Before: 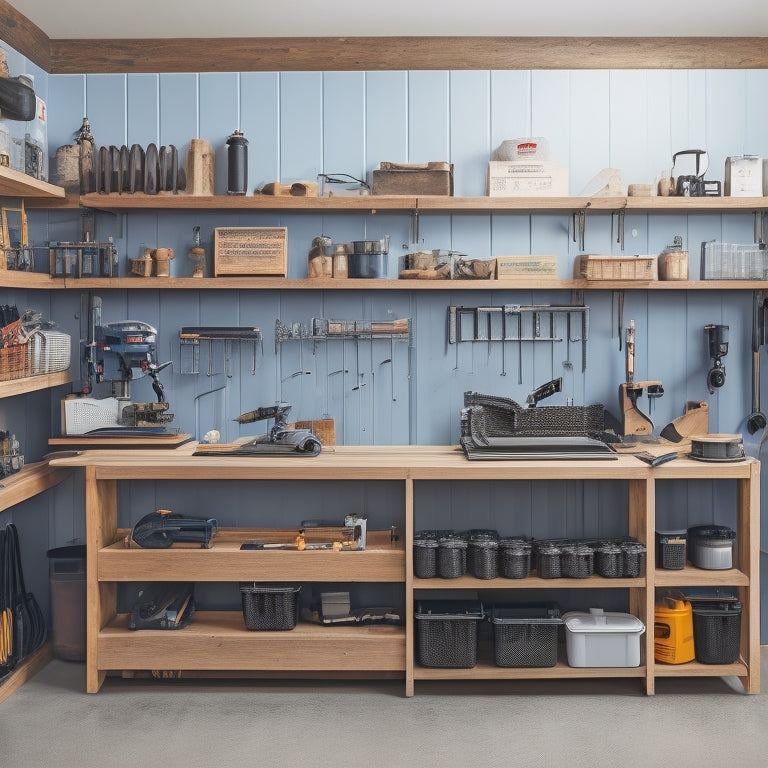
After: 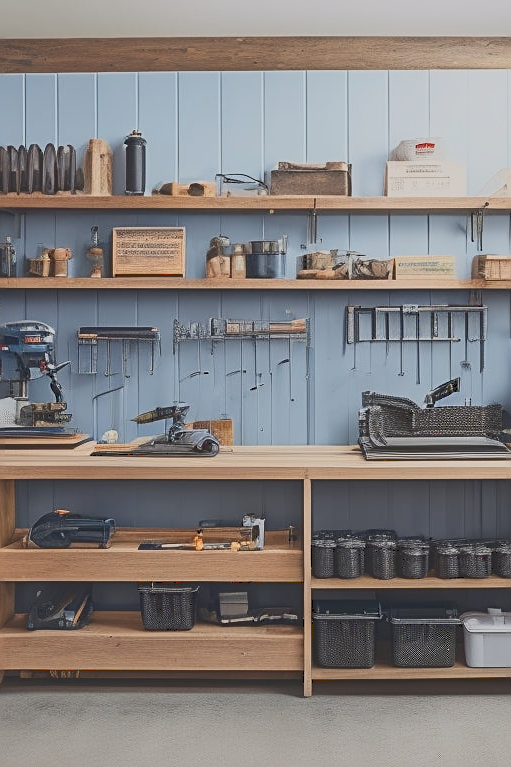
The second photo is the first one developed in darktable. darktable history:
sharpen: on, module defaults
tone curve: curves: ch0 [(0, 0.148) (0.191, 0.225) (0.712, 0.695) (0.864, 0.797) (1, 0.839)]
crop and rotate: left 13.409%, right 19.924%
